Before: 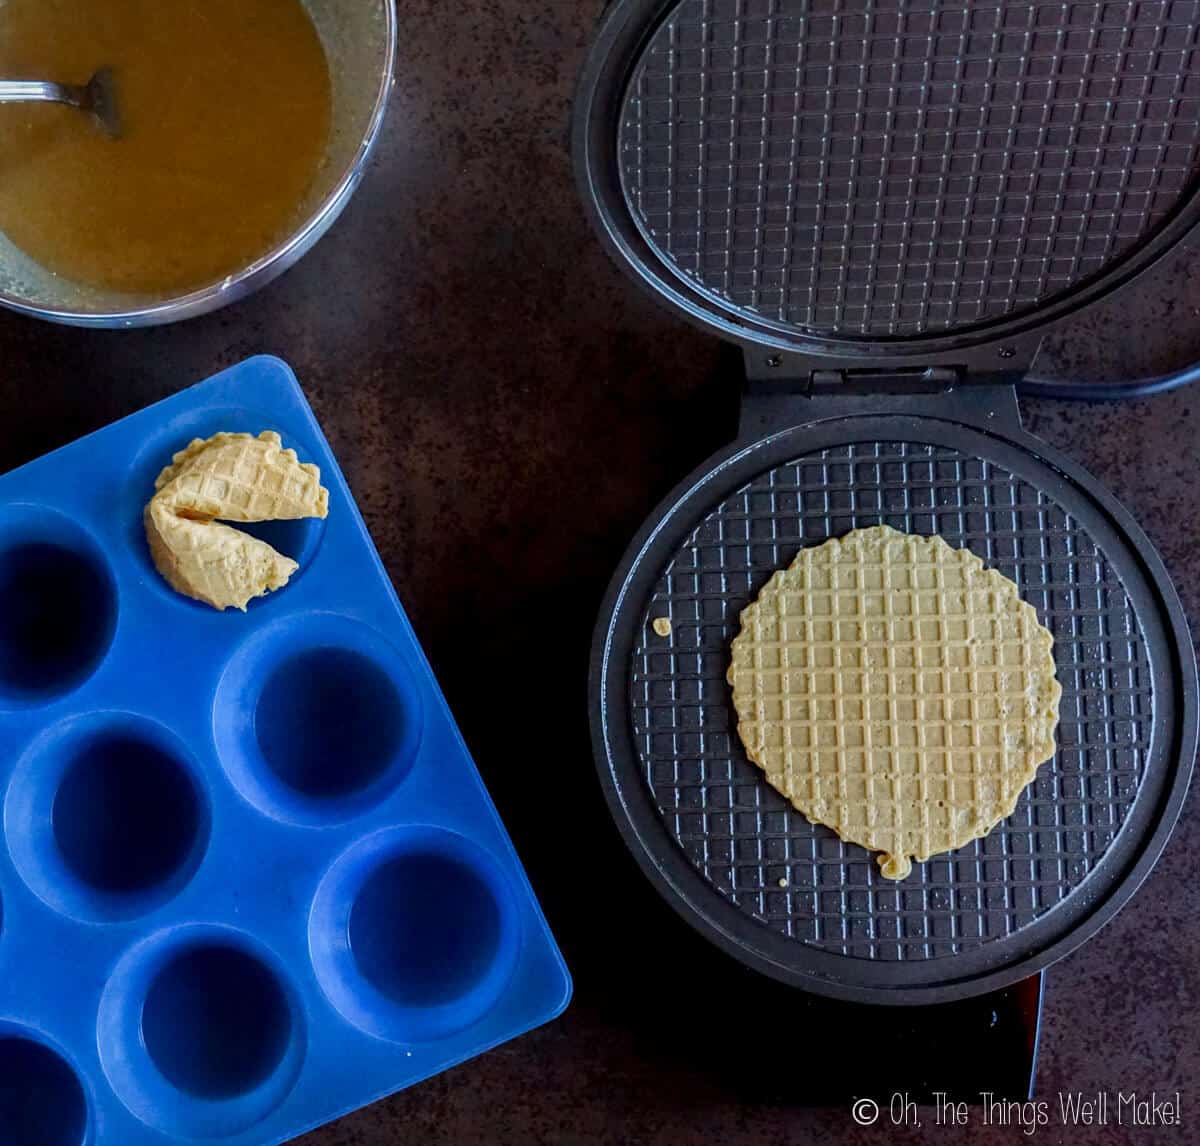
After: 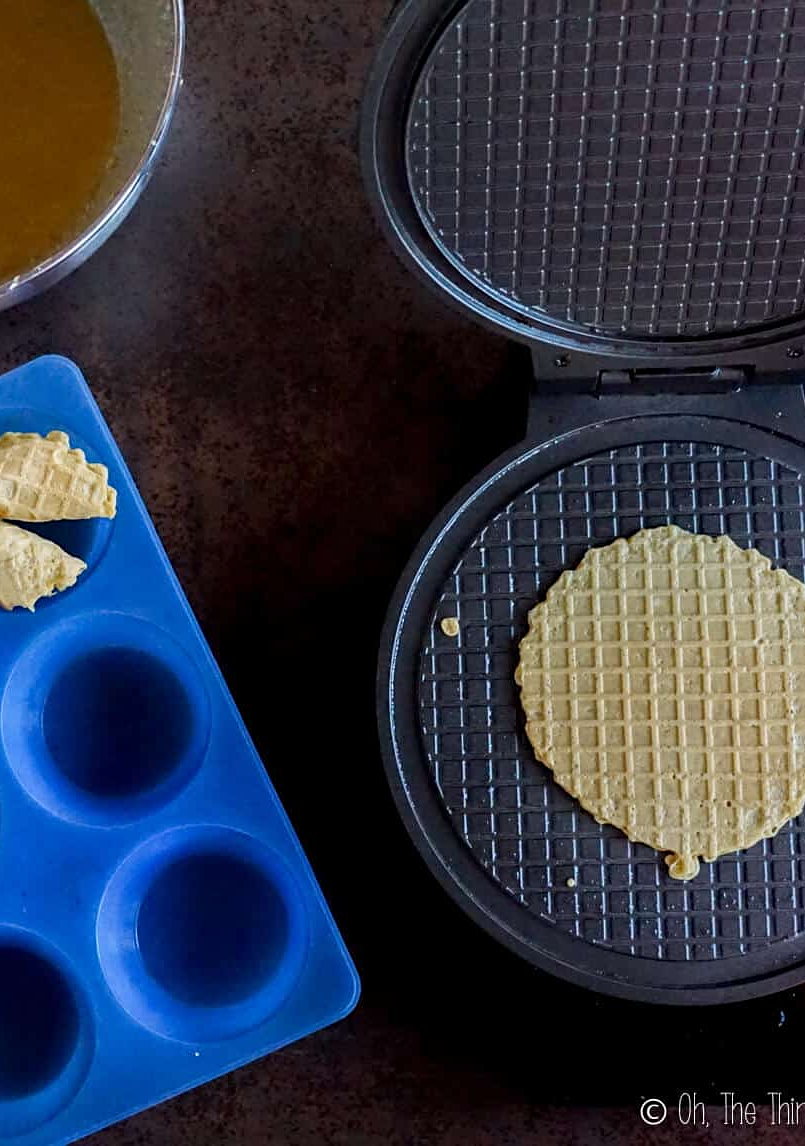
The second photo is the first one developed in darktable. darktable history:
sharpen: amount 0.207
crop and rotate: left 17.683%, right 15.206%
